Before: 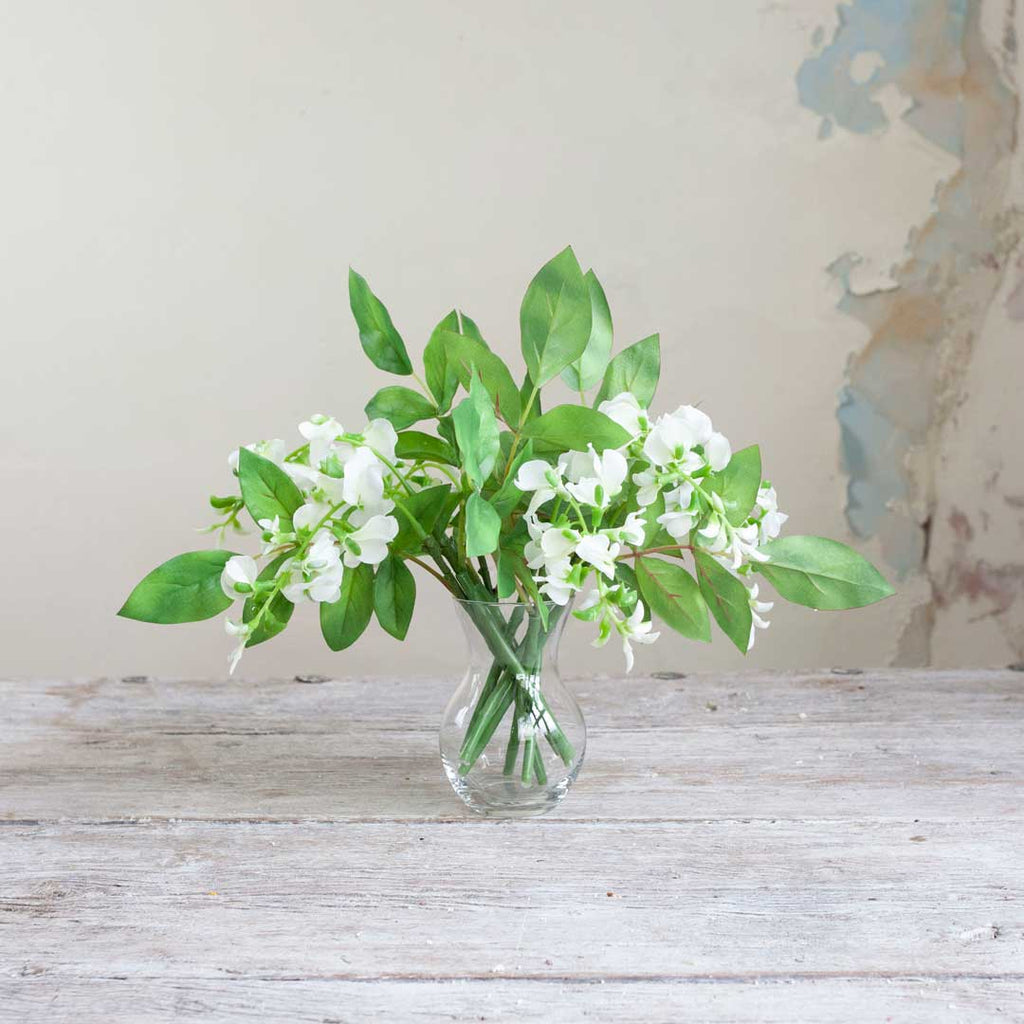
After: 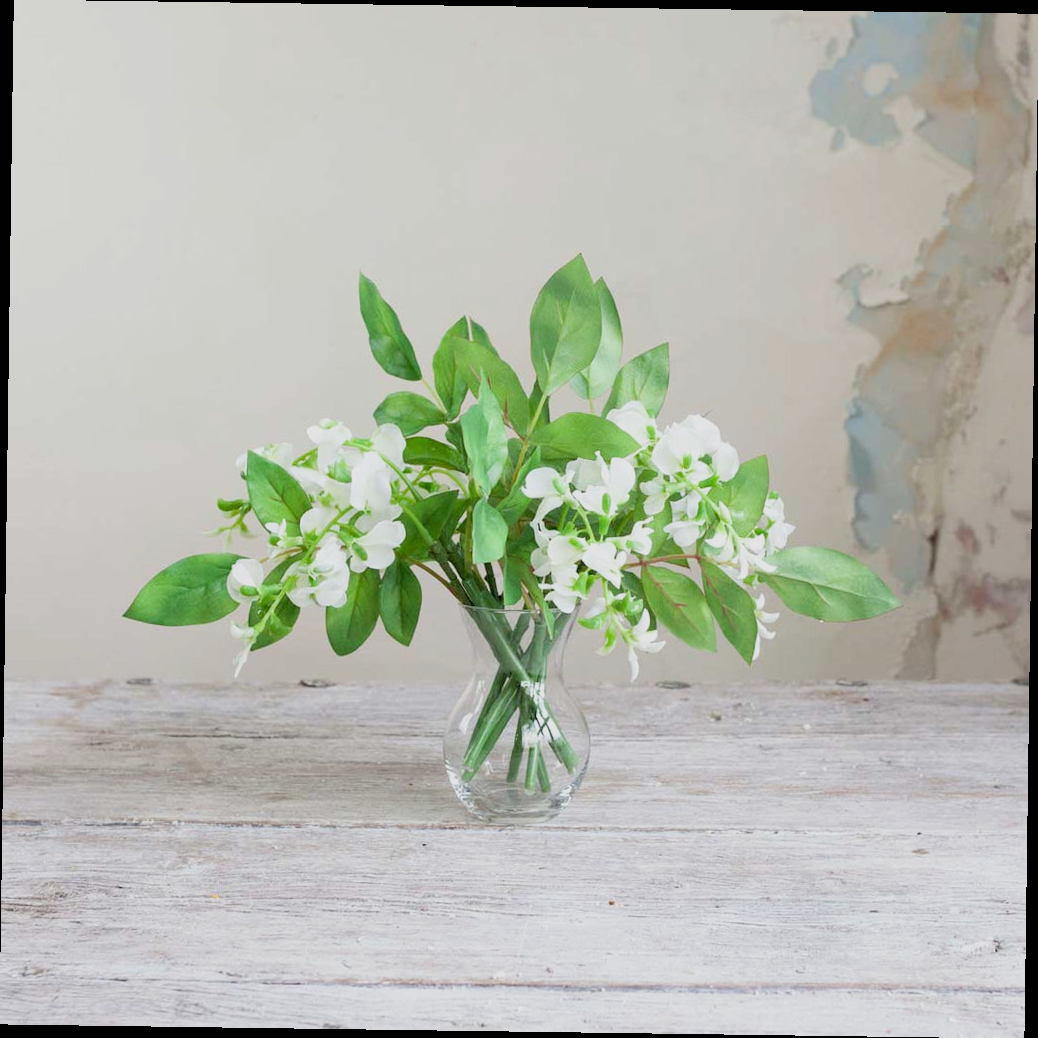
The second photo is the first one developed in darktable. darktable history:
rotate and perspective: rotation 0.8°, automatic cropping off
sigmoid: contrast 1.22, skew 0.65
